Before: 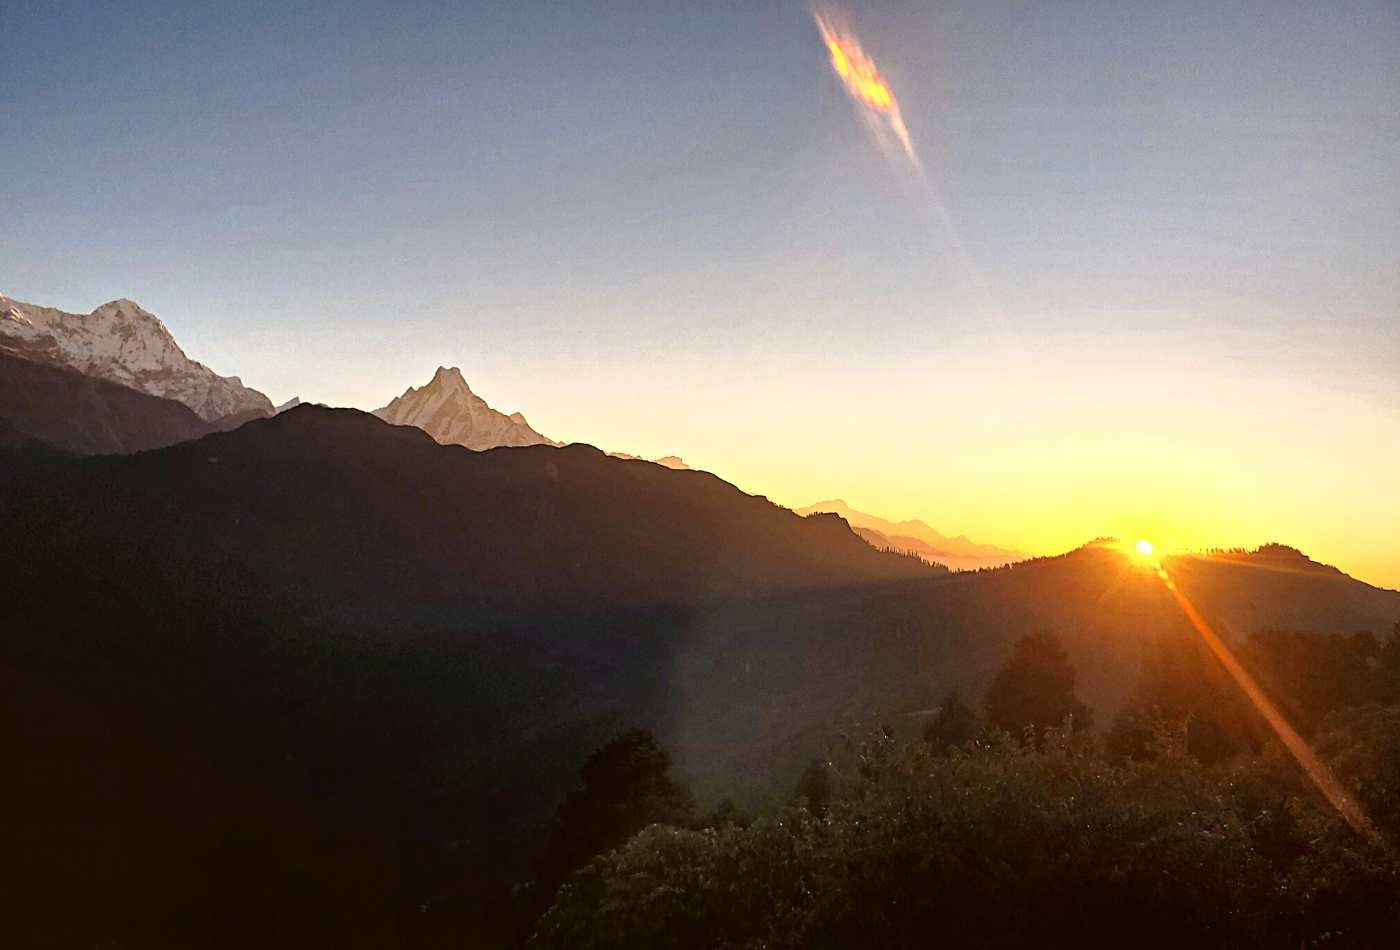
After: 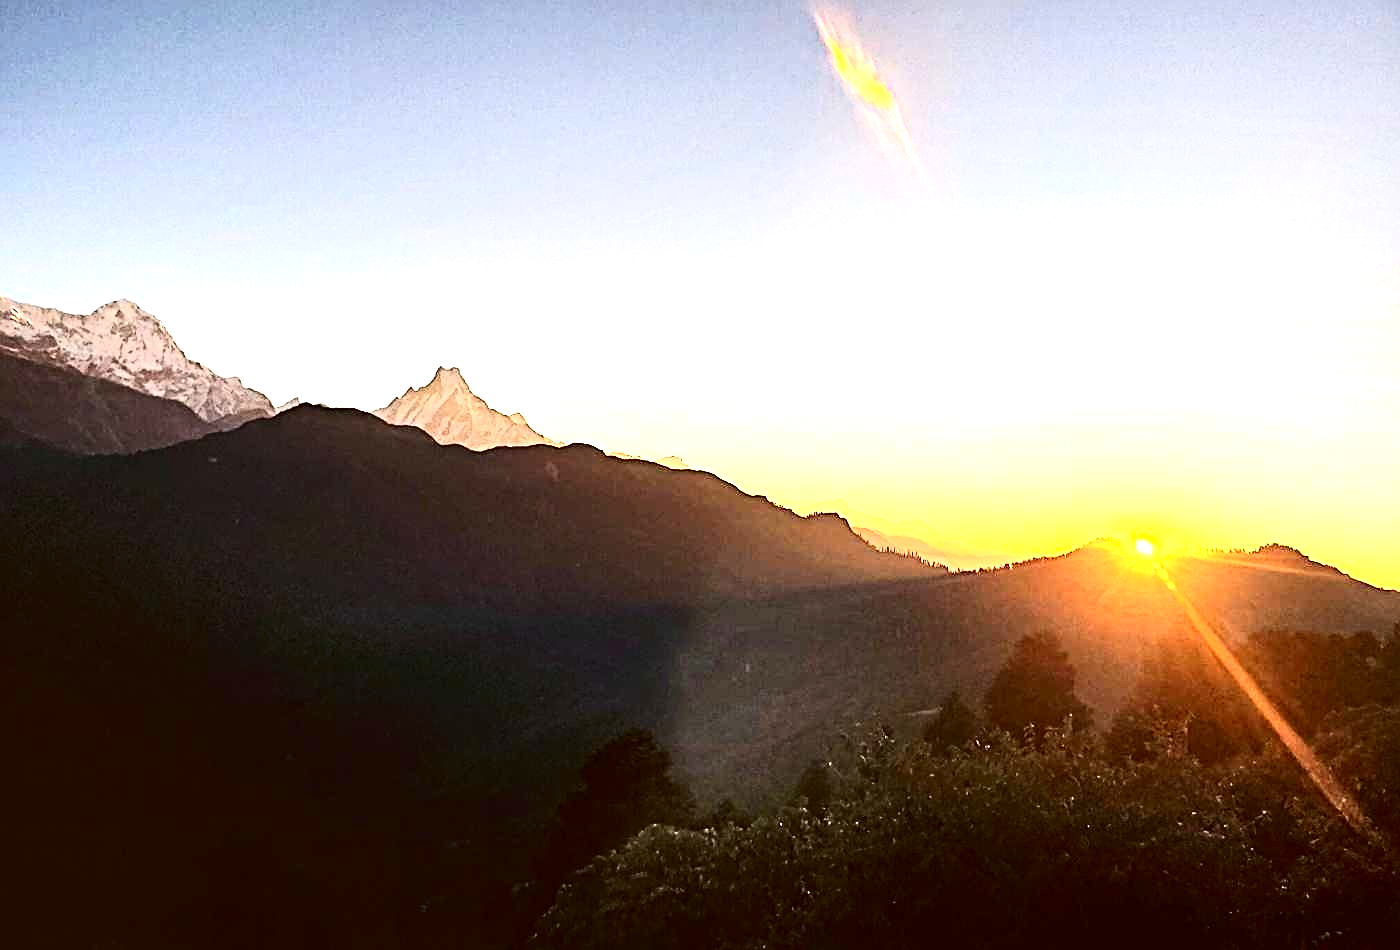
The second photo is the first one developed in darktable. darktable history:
sharpen: radius 3.953
contrast brightness saturation: contrast 0.288
exposure: black level correction 0, exposure 1.106 EV, compensate highlight preservation false
